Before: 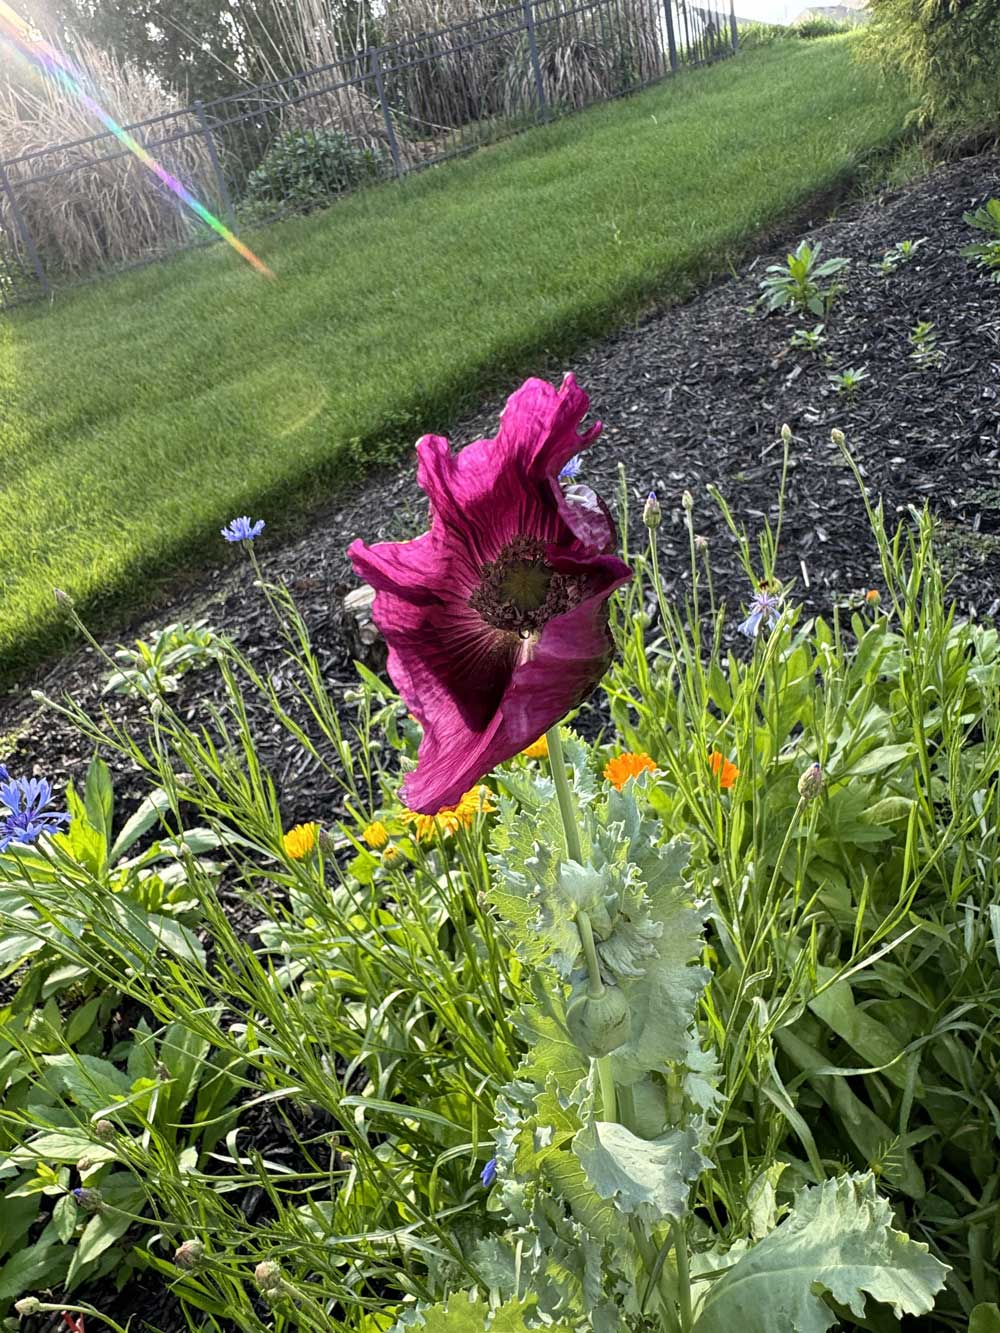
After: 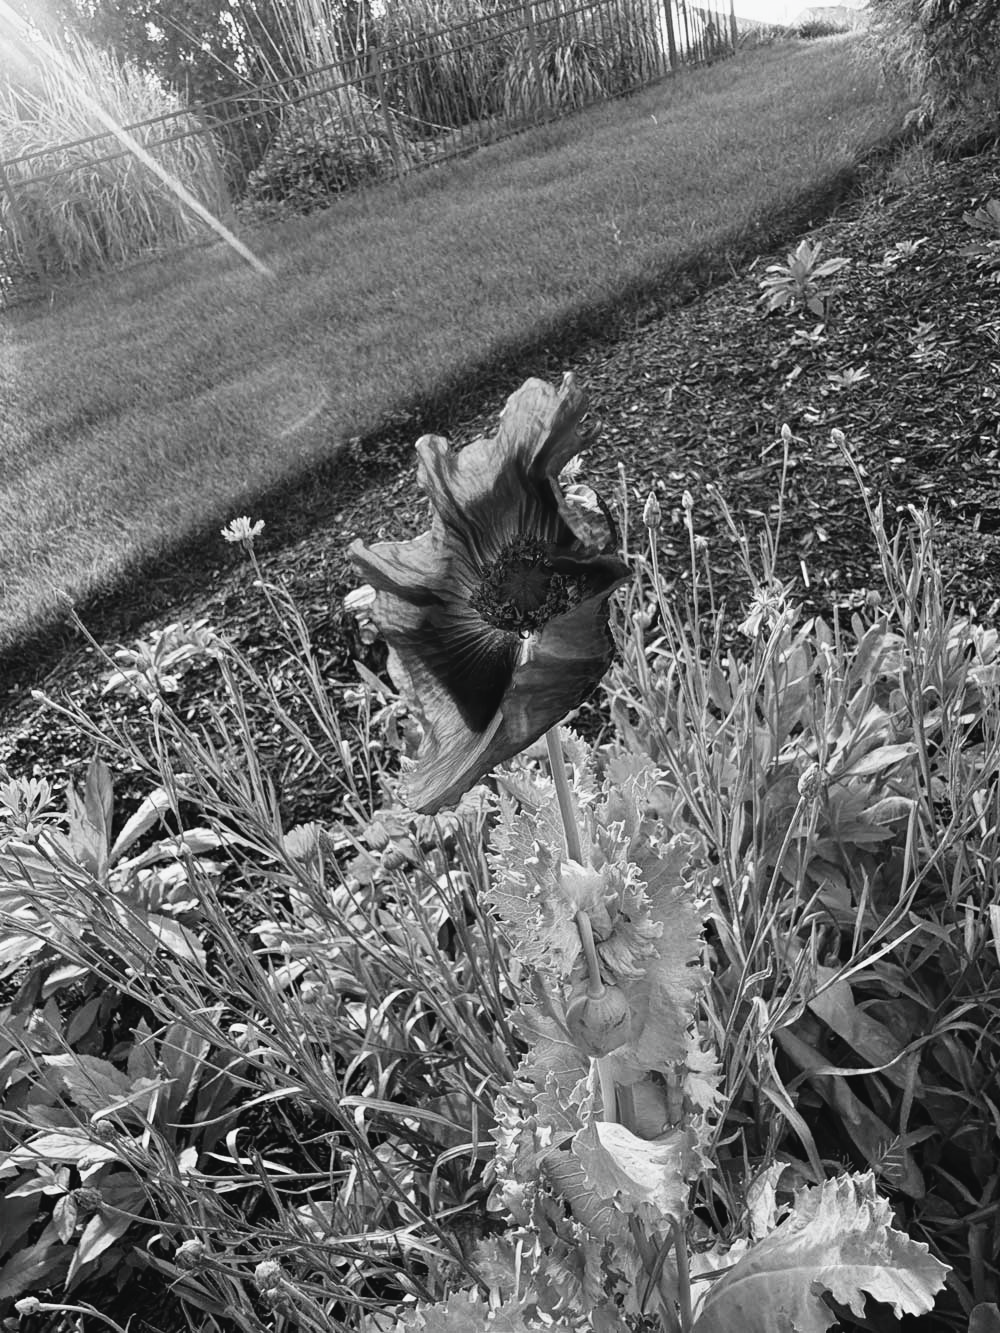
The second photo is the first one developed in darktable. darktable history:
color calibration: output gray [0.22, 0.42, 0.37, 0], gray › normalize channels true, illuminant same as pipeline (D50), adaptation XYZ, x 0.346, y 0.359, gamut compression 0
tone curve: curves: ch0 [(0, 0.036) (0.119, 0.115) (0.466, 0.498) (0.715, 0.767) (0.817, 0.865) (1, 0.998)]; ch1 [(0, 0) (0.377, 0.416) (0.44, 0.461) (0.487, 0.49) (0.514, 0.517) (0.536, 0.577) (0.66, 0.724) (1, 1)]; ch2 [(0, 0) (0.38, 0.405) (0.463, 0.443) (0.492, 0.486) (0.526, 0.541) (0.578, 0.598) (0.653, 0.698) (1, 1)], color space Lab, independent channels, preserve colors none
